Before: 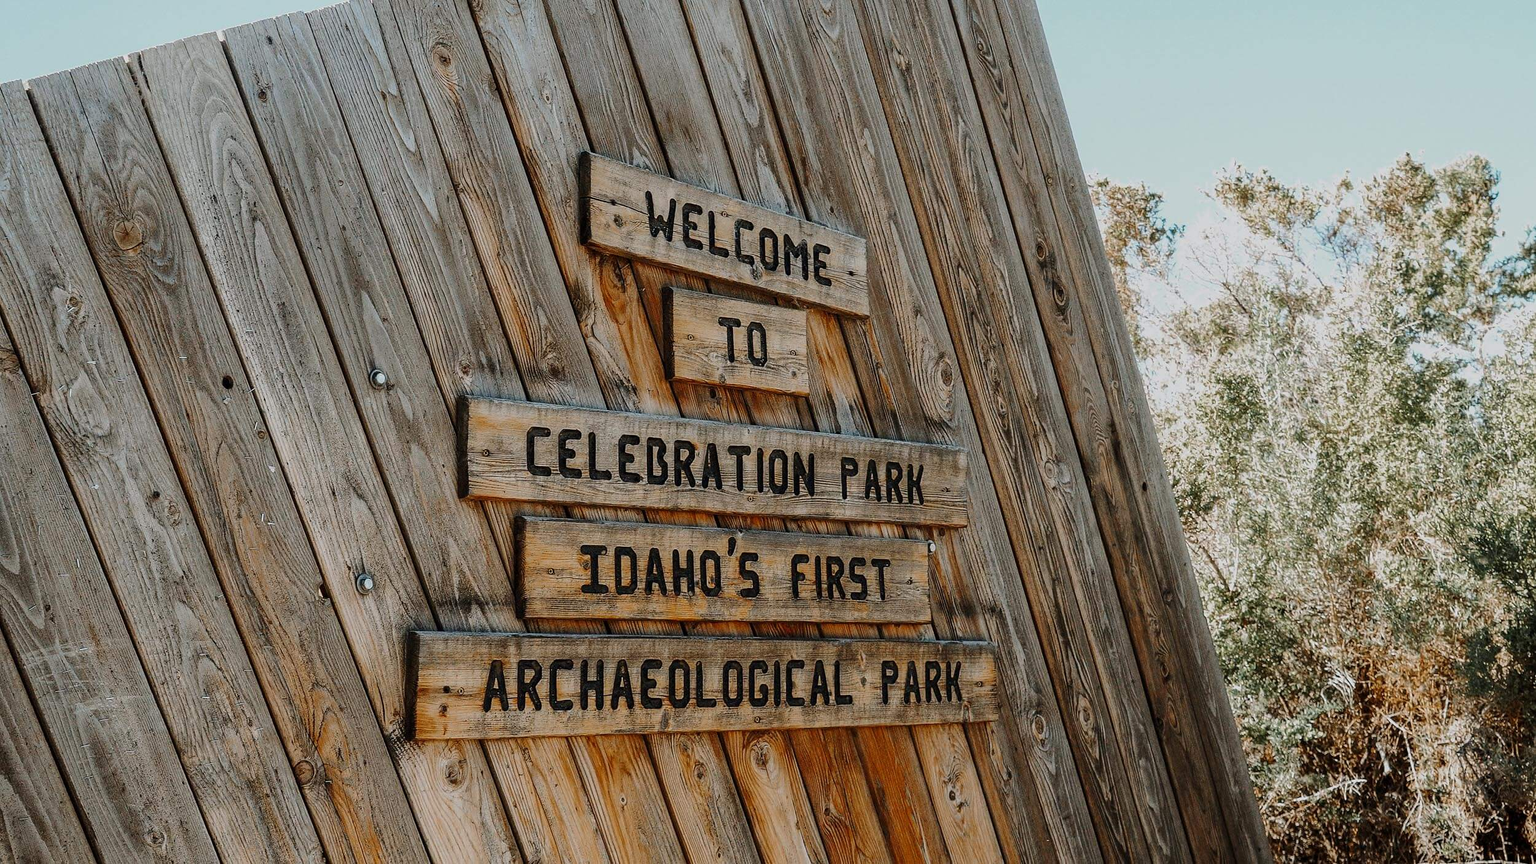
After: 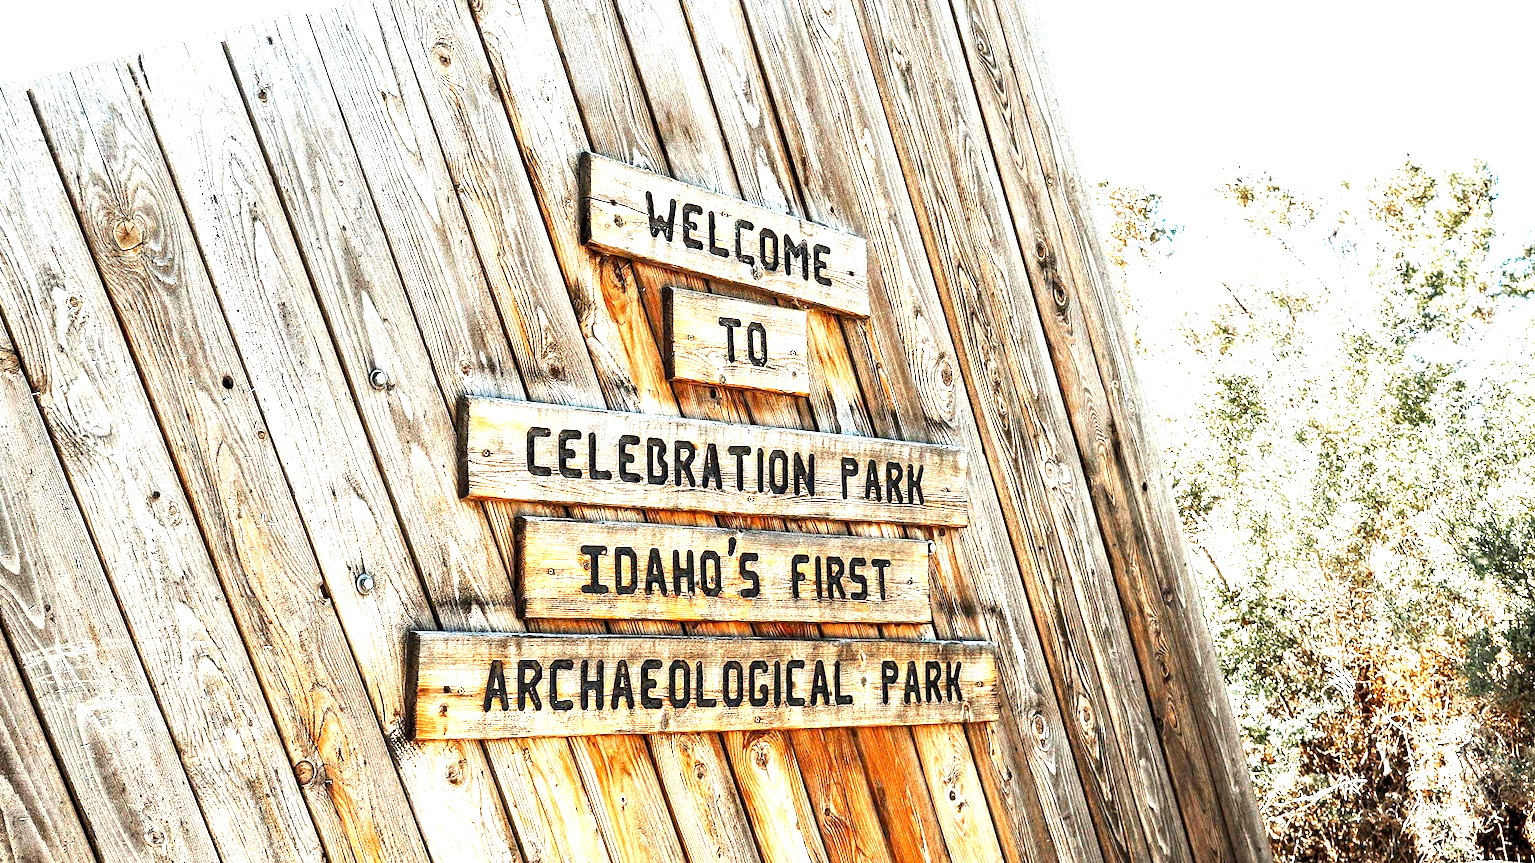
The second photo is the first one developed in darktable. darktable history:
exposure: exposure 2.236 EV, compensate highlight preservation false
contrast equalizer: octaves 7, y [[0.535, 0.543, 0.548, 0.548, 0.542, 0.532], [0.5 ×6], [0.5 ×6], [0 ×6], [0 ×6]]
